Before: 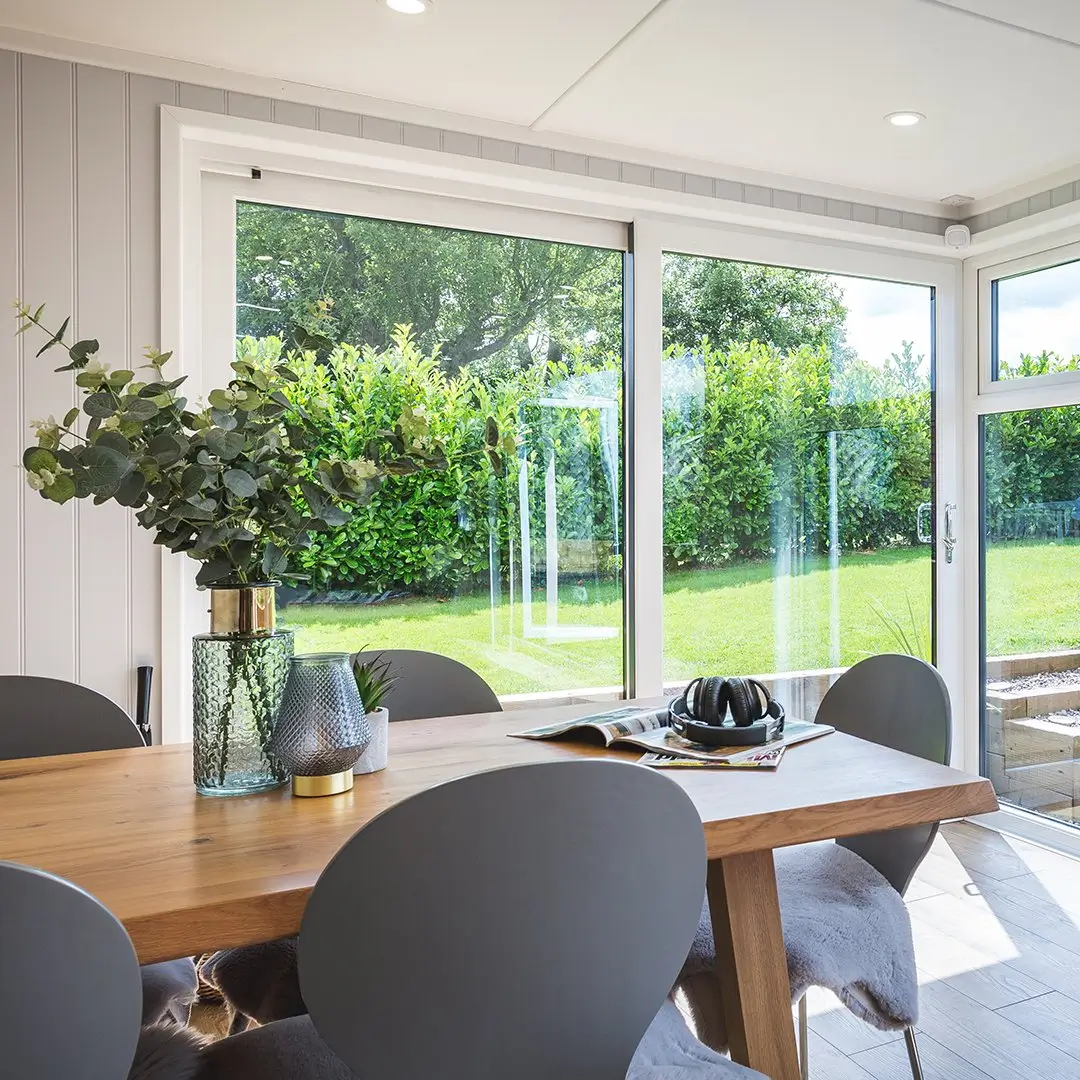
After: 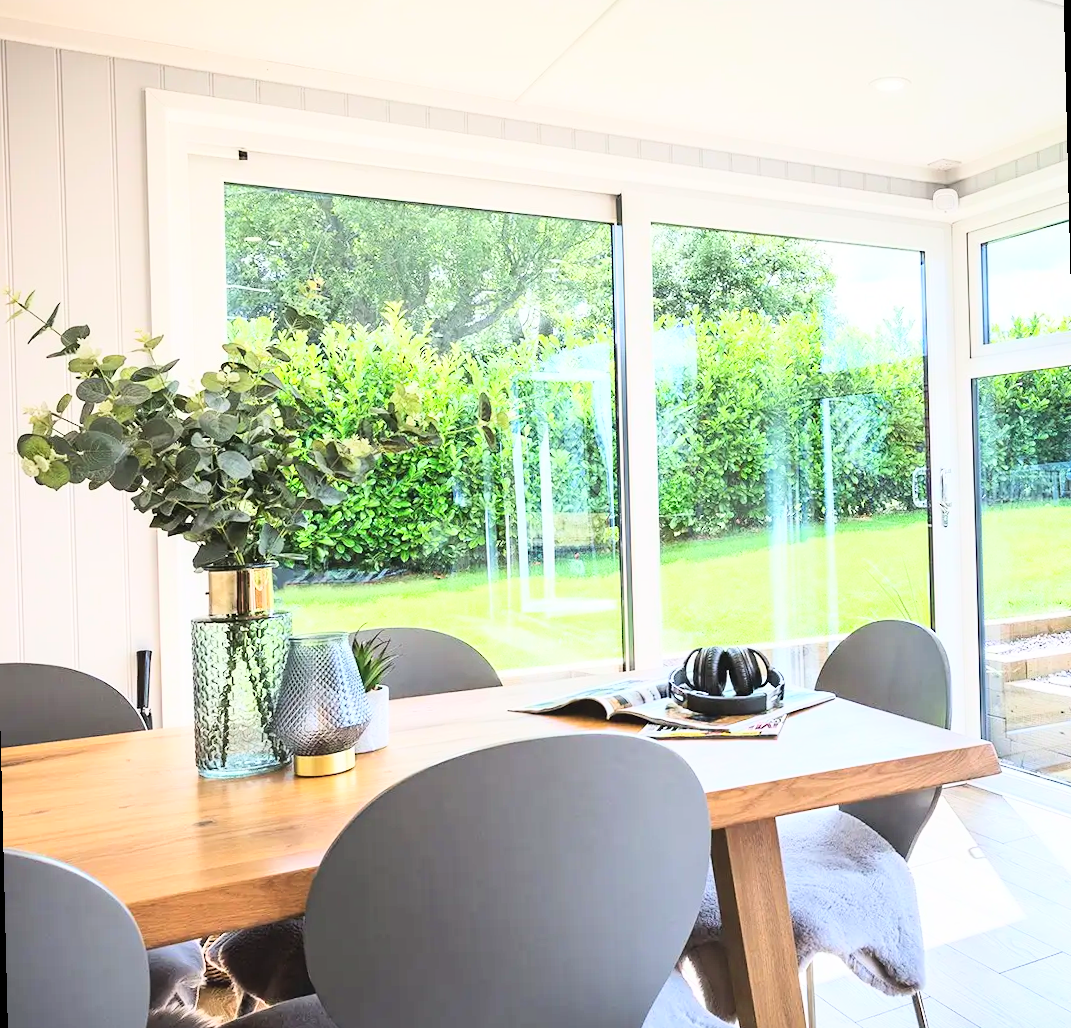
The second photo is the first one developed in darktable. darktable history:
base curve: curves: ch0 [(0, 0) (0.018, 0.026) (0.143, 0.37) (0.33, 0.731) (0.458, 0.853) (0.735, 0.965) (0.905, 0.986) (1, 1)]
rotate and perspective: rotation -1.42°, crop left 0.016, crop right 0.984, crop top 0.035, crop bottom 0.965
